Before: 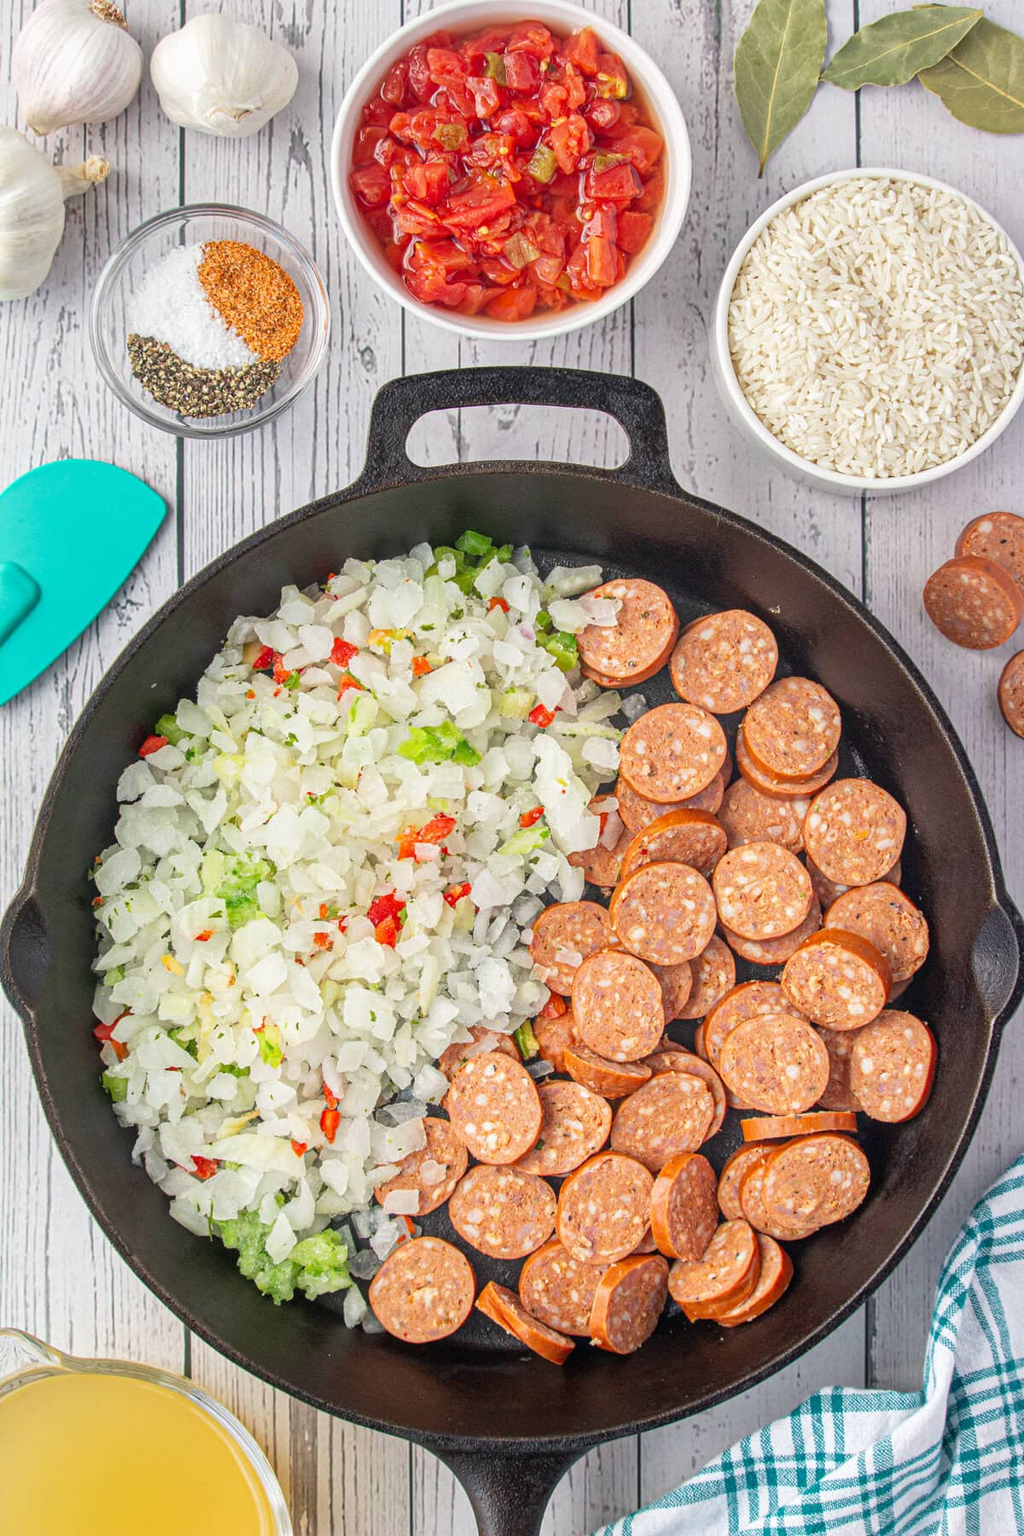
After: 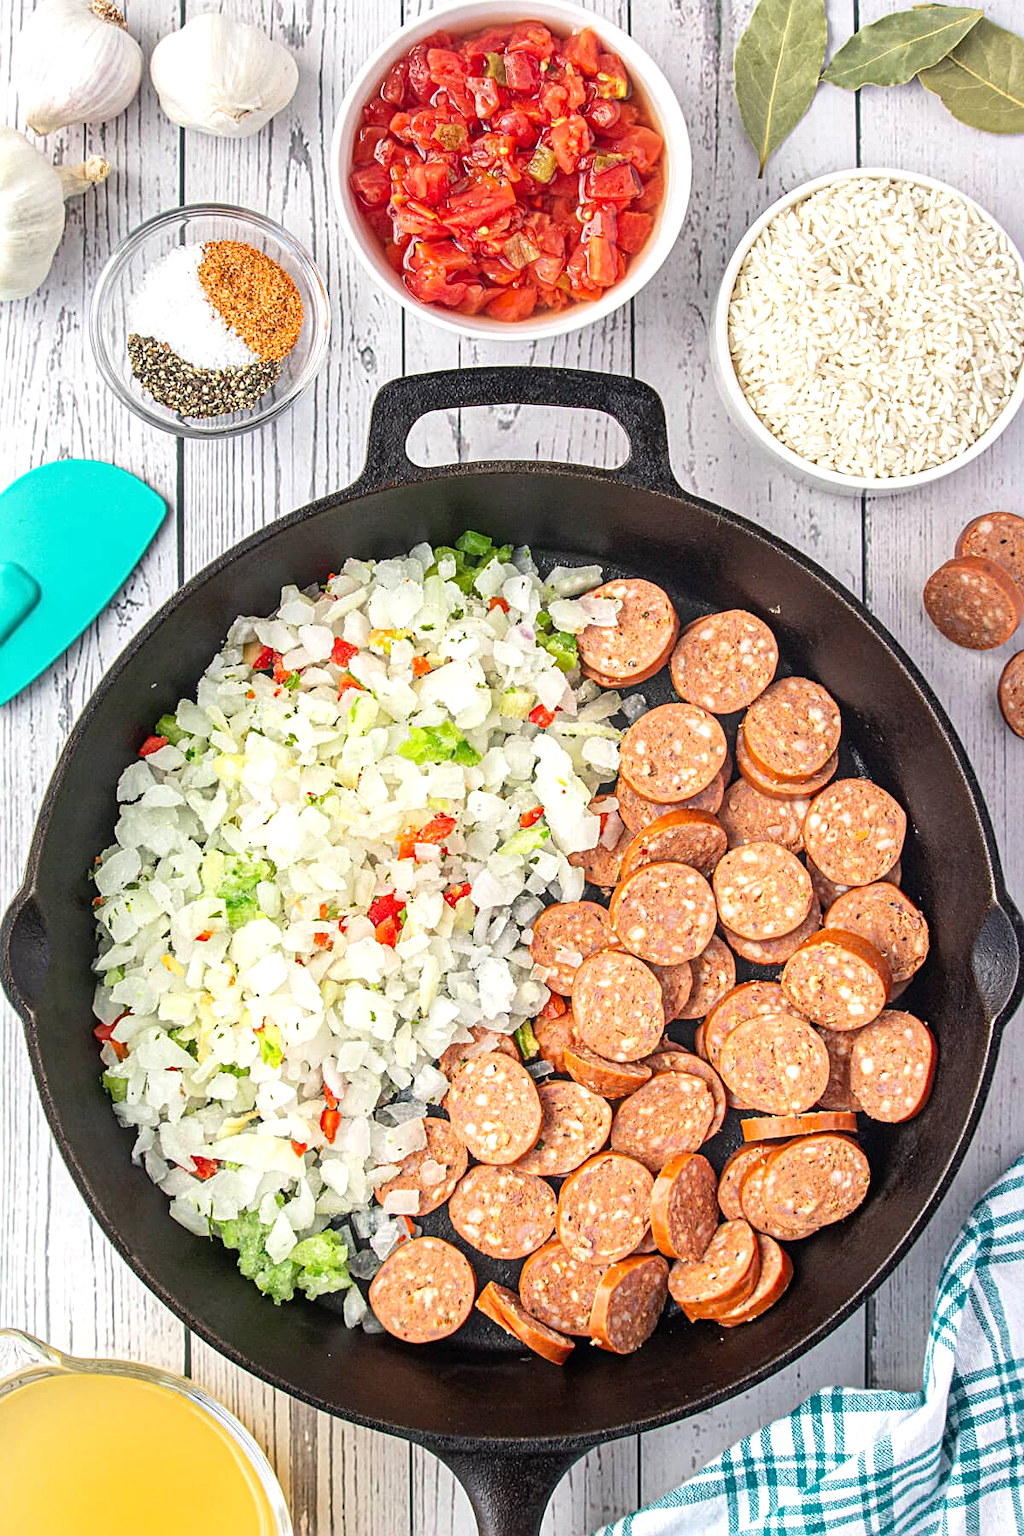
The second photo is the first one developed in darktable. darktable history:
sharpen: radius 2.529, amount 0.323
tone equalizer: -8 EV -0.417 EV, -7 EV -0.389 EV, -6 EV -0.333 EV, -5 EV -0.222 EV, -3 EV 0.222 EV, -2 EV 0.333 EV, -1 EV 0.389 EV, +0 EV 0.417 EV, edges refinement/feathering 500, mask exposure compensation -1.57 EV, preserve details no
